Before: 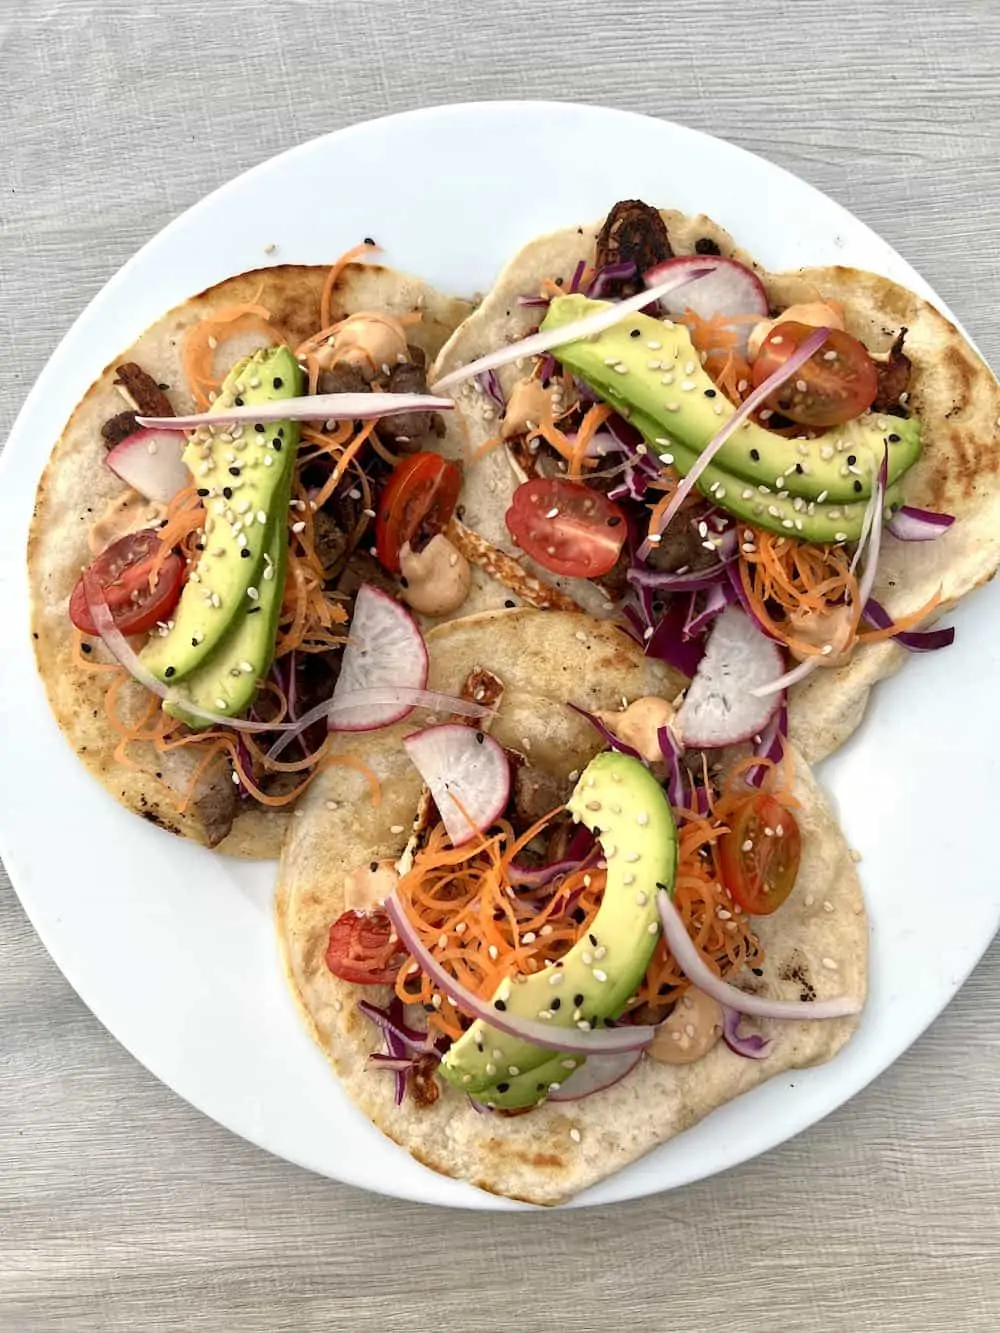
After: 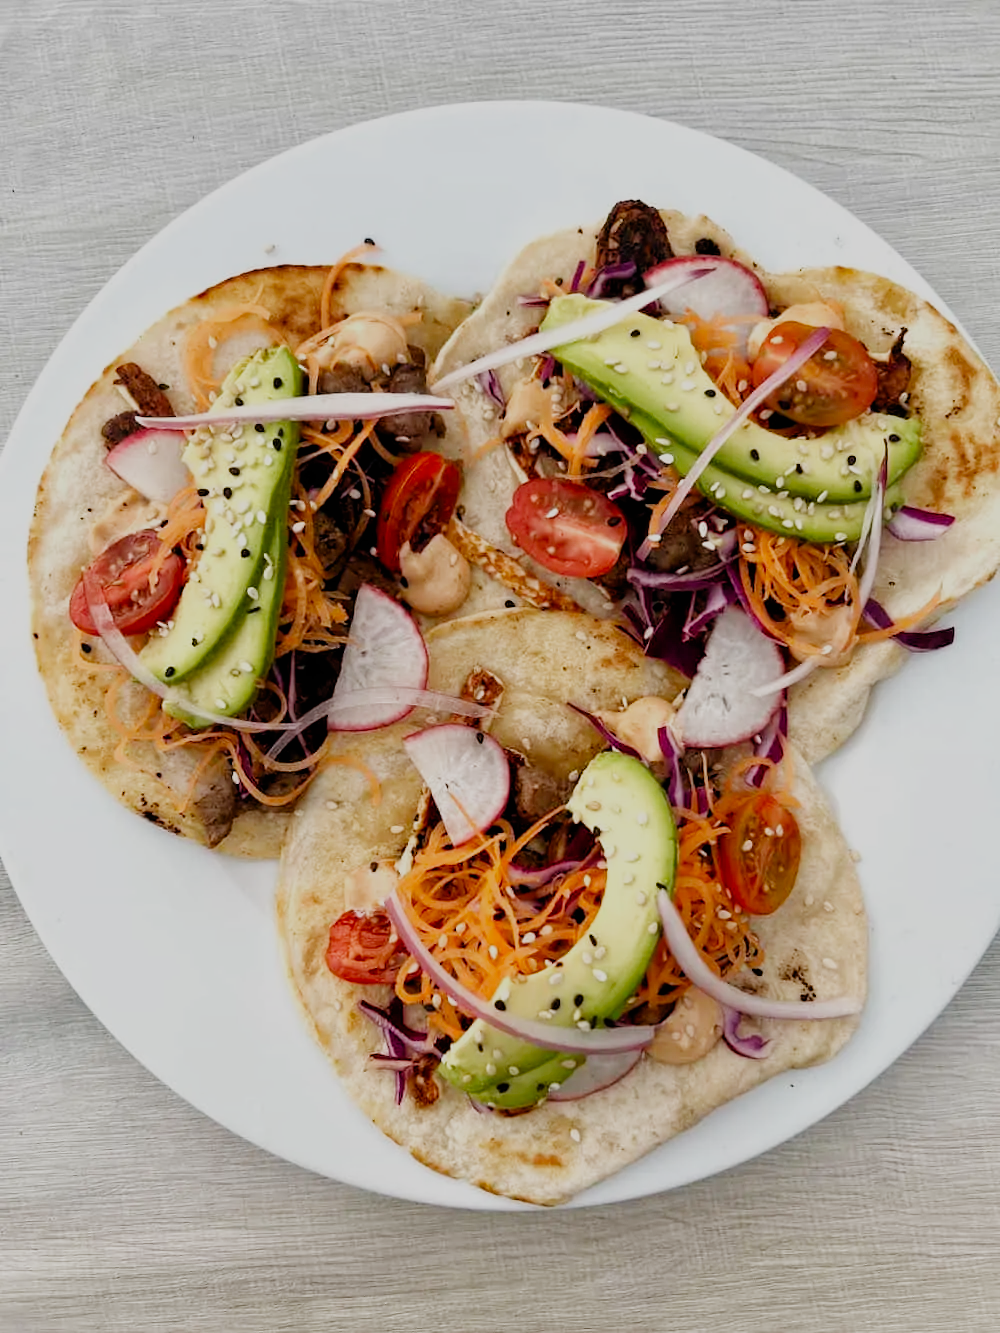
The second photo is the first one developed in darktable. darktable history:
filmic rgb: black relative exposure -7.41 EV, white relative exposure 4.88 EV, hardness 3.4, add noise in highlights 0.002, preserve chrominance no, color science v3 (2019), use custom middle-gray values true, contrast in highlights soft
